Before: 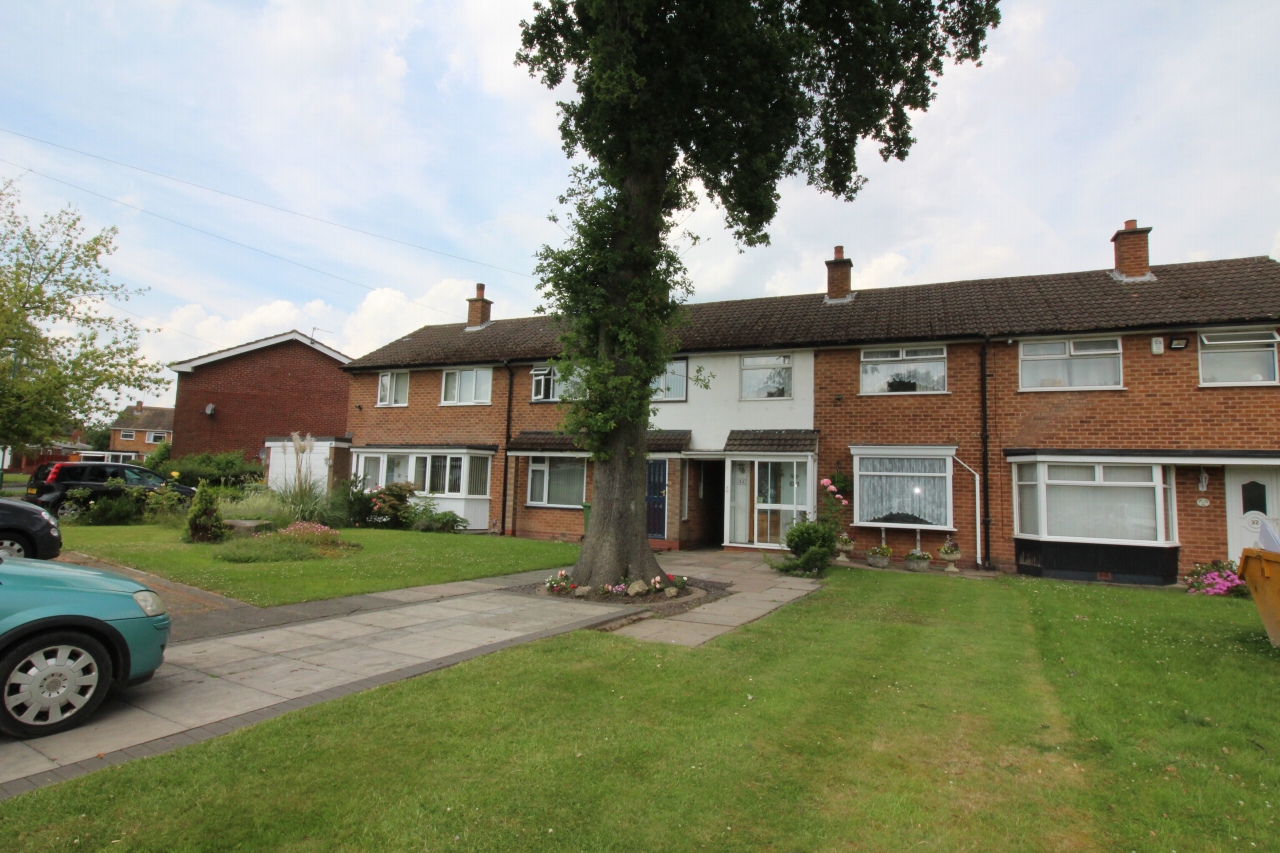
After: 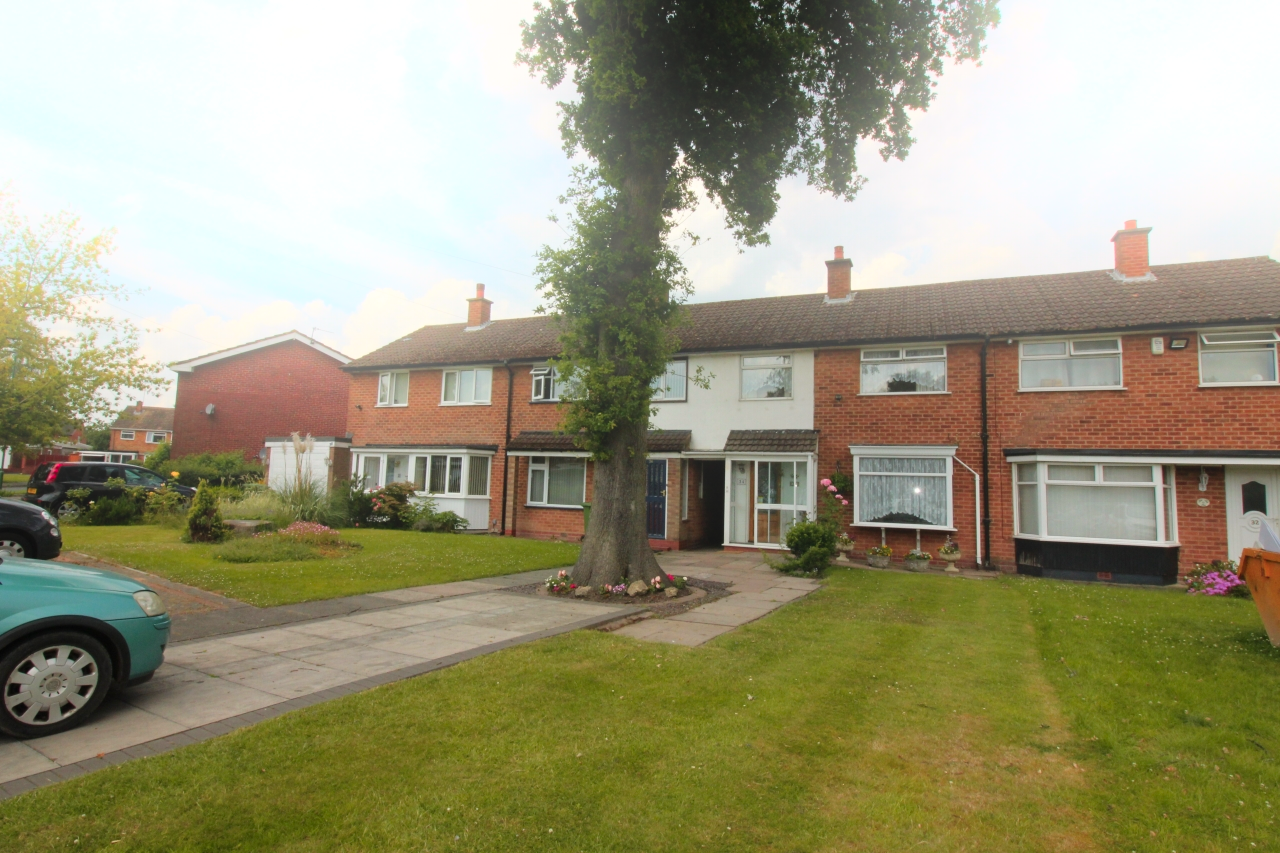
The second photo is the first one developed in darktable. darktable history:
bloom: on, module defaults
color zones: curves: ch1 [(0.235, 0.558) (0.75, 0.5)]; ch2 [(0.25, 0.462) (0.749, 0.457)], mix 40.67%
white balance: red 1.009, blue 0.985
